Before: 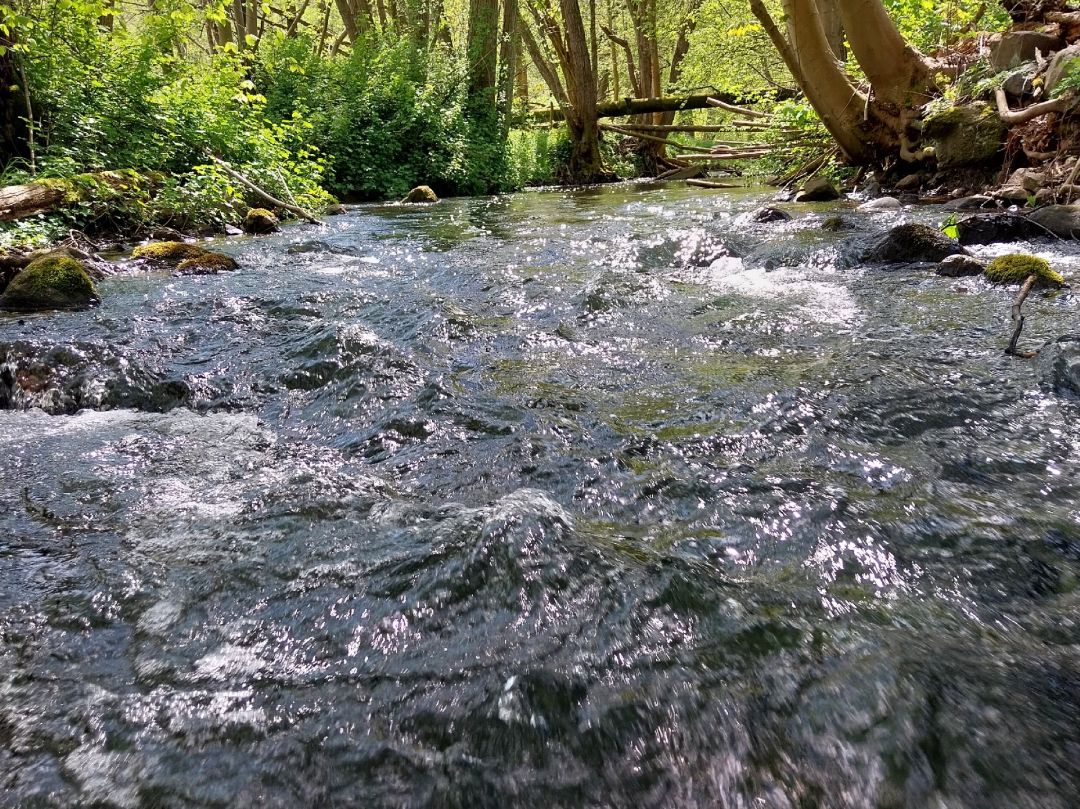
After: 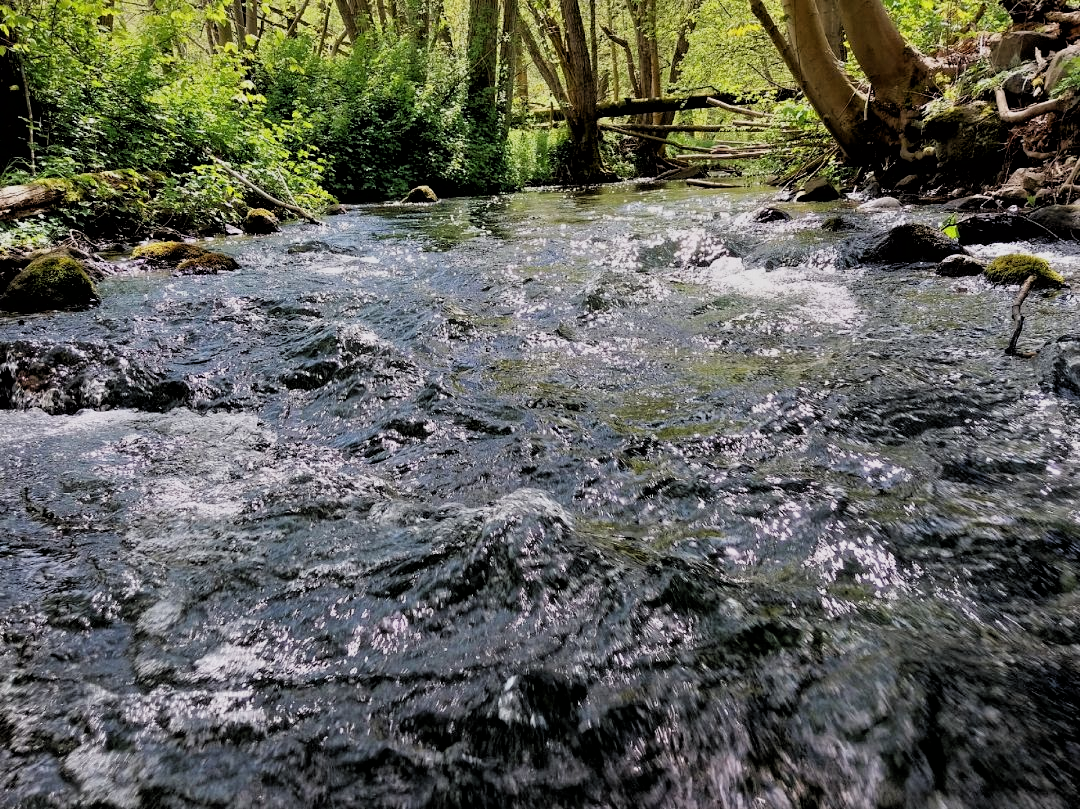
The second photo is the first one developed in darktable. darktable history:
filmic rgb: black relative exposure -3.4 EV, white relative exposure 3.45 EV, hardness 2.36, contrast 1.102, contrast in shadows safe
